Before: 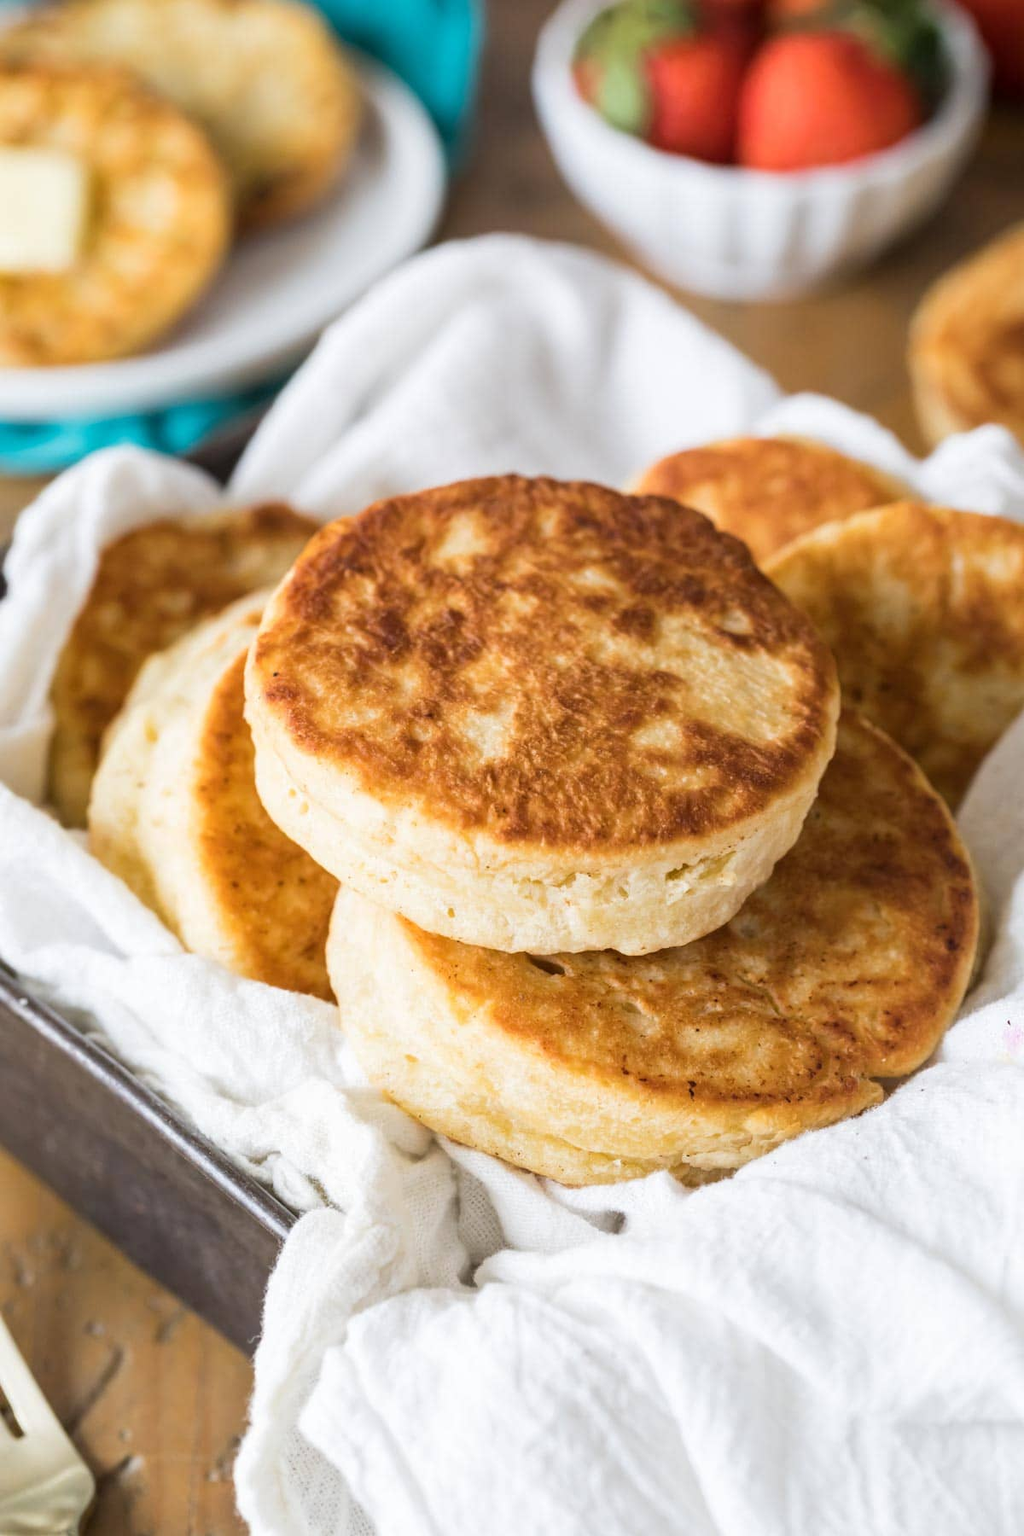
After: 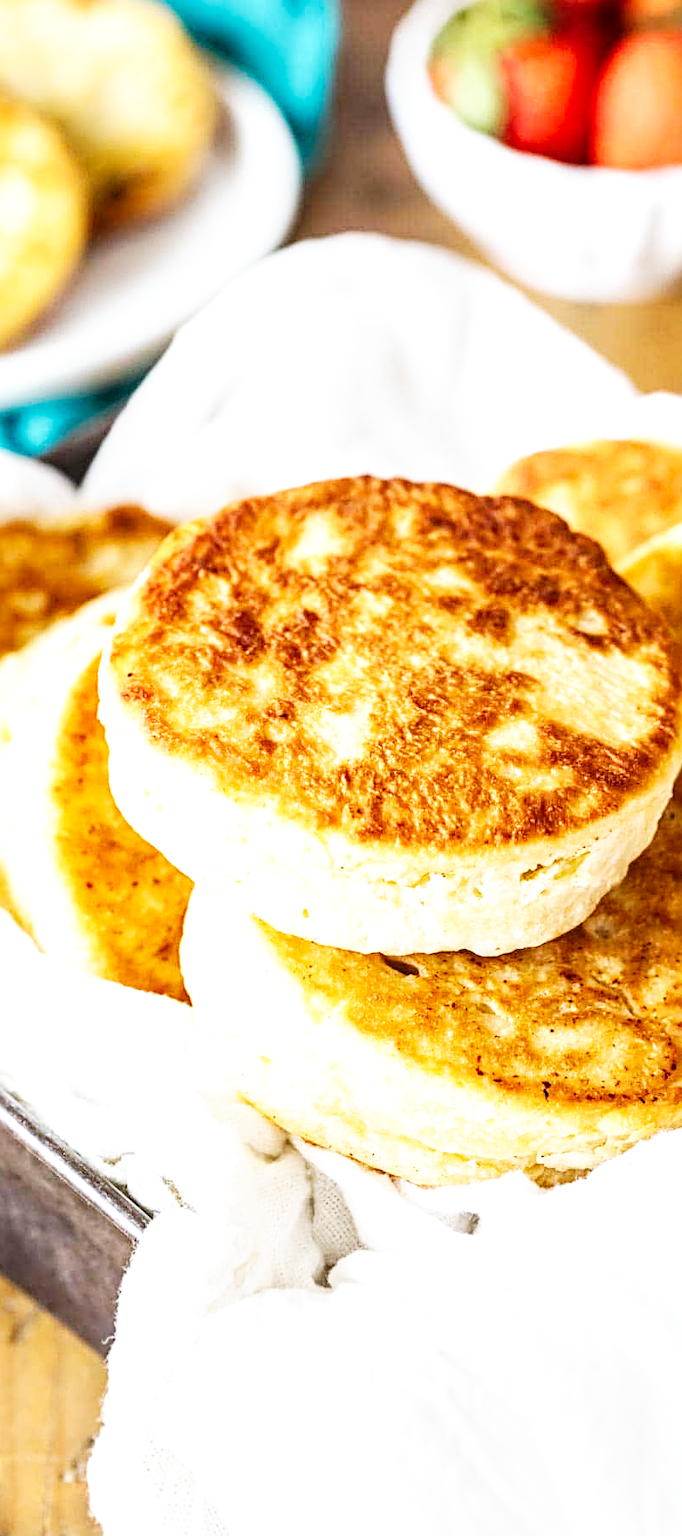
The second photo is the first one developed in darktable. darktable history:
base curve: curves: ch0 [(0, 0) (0.007, 0.004) (0.027, 0.03) (0.046, 0.07) (0.207, 0.54) (0.442, 0.872) (0.673, 0.972) (1, 1)], preserve colors none
local contrast: on, module defaults
sharpen: radius 3.099
crop and rotate: left 14.294%, right 19.105%
